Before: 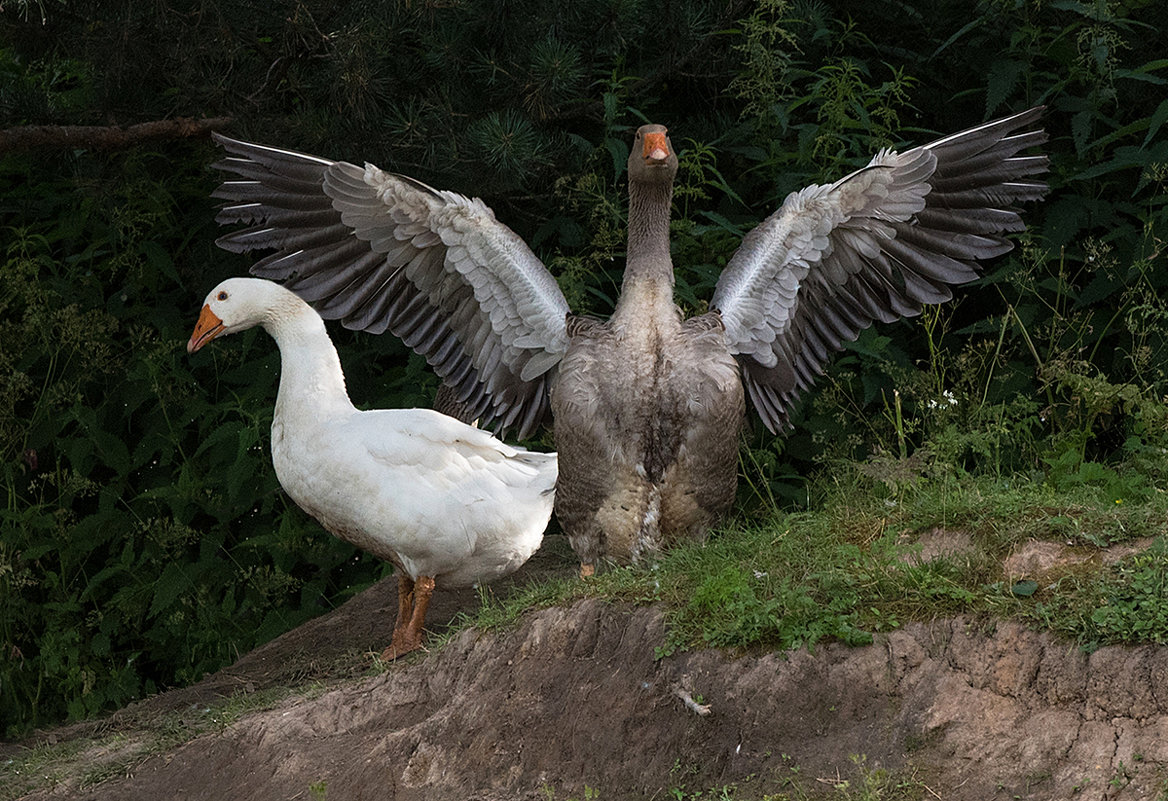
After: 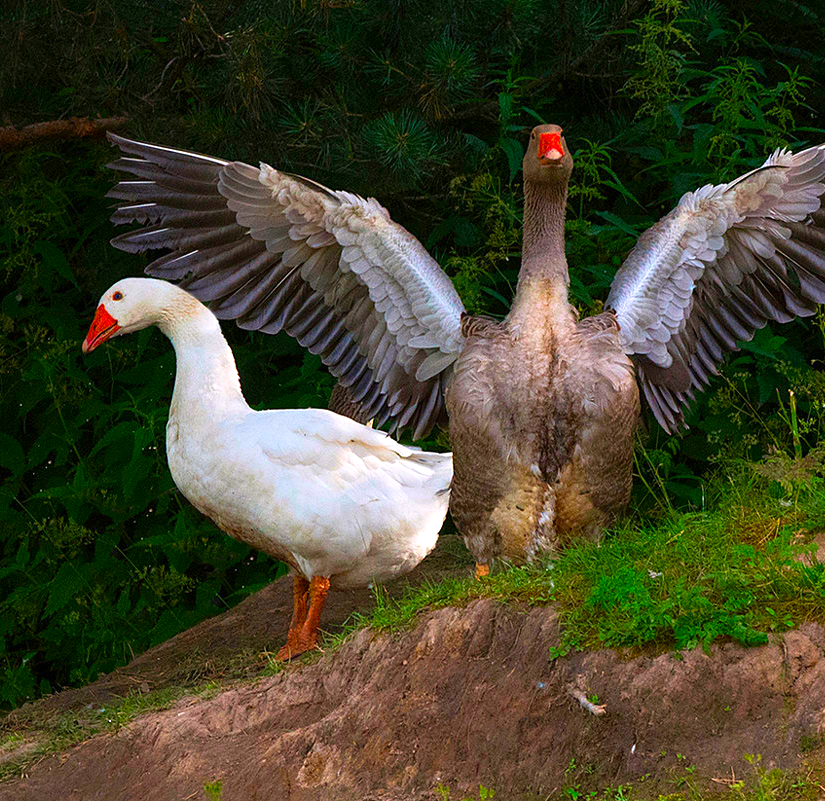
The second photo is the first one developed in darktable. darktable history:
crop and rotate: left 9.038%, right 20.28%
exposure: exposure 0.244 EV, compensate exposure bias true, compensate highlight preservation false
color correction: highlights a* 1.64, highlights b* -1.77, saturation 2.53
